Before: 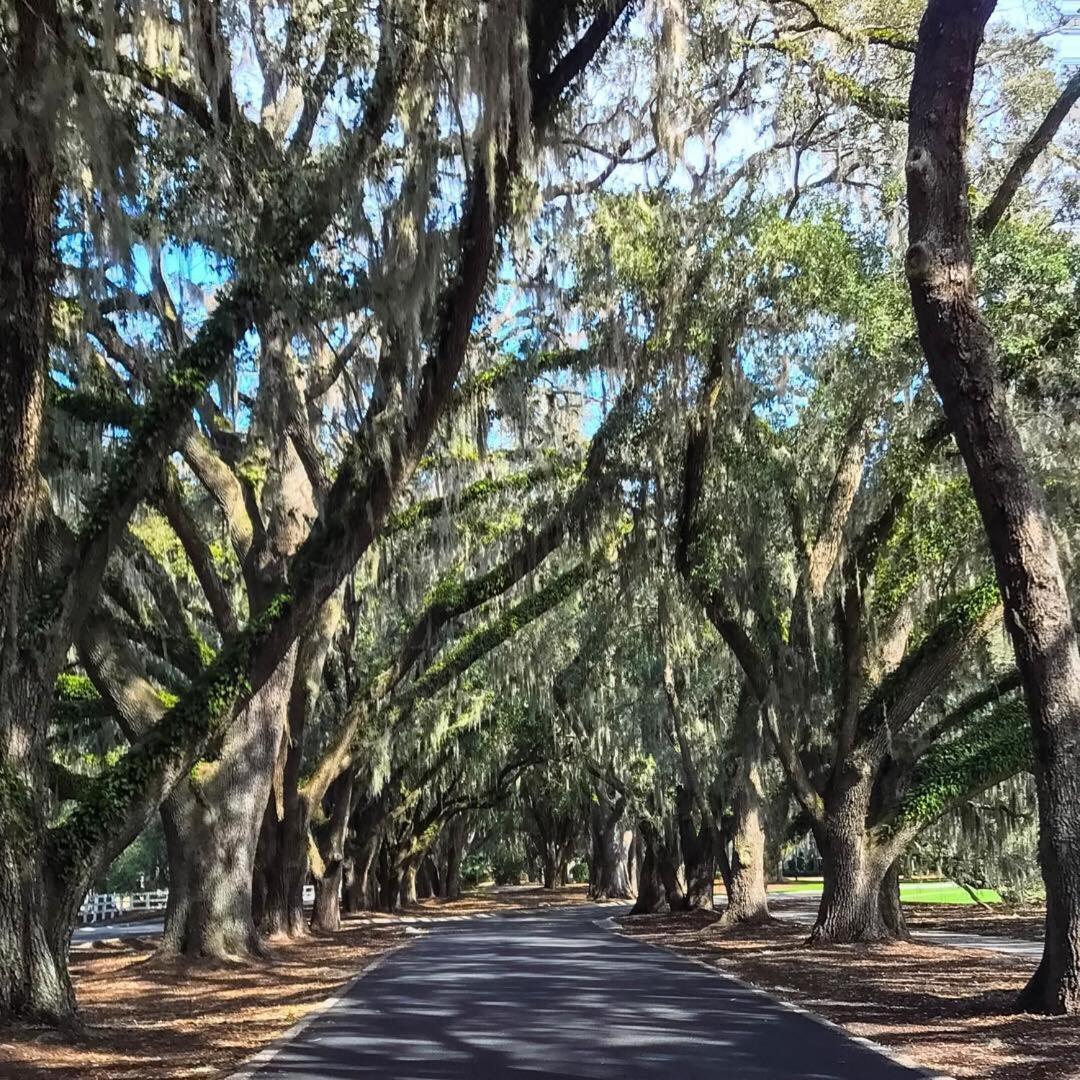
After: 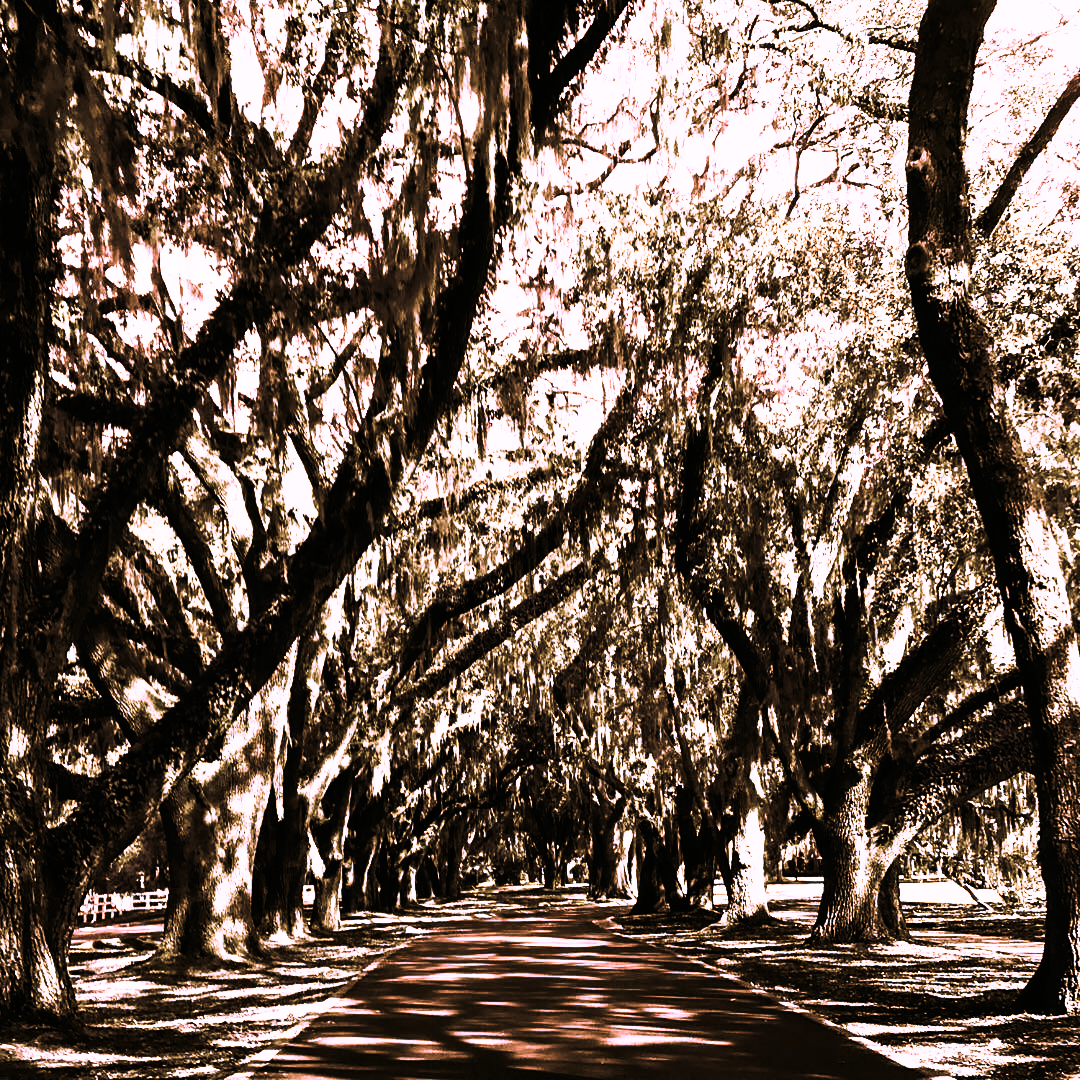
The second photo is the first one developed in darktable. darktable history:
tone curve: curves: ch0 [(0, 0) (0.003, 0) (0.011, 0.001) (0.025, 0.003) (0.044, 0.003) (0.069, 0.006) (0.1, 0.009) (0.136, 0.014) (0.177, 0.029) (0.224, 0.061) (0.277, 0.127) (0.335, 0.218) (0.399, 0.38) (0.468, 0.588) (0.543, 0.809) (0.623, 0.947) (0.709, 0.987) (0.801, 0.99) (0.898, 0.99) (1, 1)], preserve colors none
color look up table: target L [82.63, 80.67, 82.63, 82.66, 82.66, 82.63, 80.75, 82.51, 68.14, 58.04, 58.14, 58.27, 50.75, 40.71, 36.08, 39.01, 18.11, 200.27, 82.59, 66.49, 59.84, 60.67, 56.17, 50.73, 38.84, 35.01, 18.2, 10.74, 3.496, 82.63, 82.63, 79.74, 64.91, 61.87, 48.47, 51.89, 50.02, 45.93, 45.97, 42.75, 23.15, 82.66, 100.22, 82.66, 82.59, 82.63, 60.62, 51.54, 29.91], target a [63.65, 65.91, 63.65, 63.73, 63.73, 63.65, 66.21, 60.14, 12.22, 7.651, 7.271, 7.149, 11.85, 7.522, 6.065, 6.148, 3.031, 0, 63.57, 8.835, 6.411, 8.371, 9.762, 12.71, 6.14, 5.542, 4.978, 4.174, -4.897, 63.65, 63.65, 69.22, 5.092, 8.369, 10.01, 12.97, 10.75, 7.366, 7.169, 7.923, 4.964, 63.73, 1.267, 63.73, 63.57, 63.65, 8.023, 12.36, 6.752], target b [-30.85, 22.89, -30.85, -31.29, -31.29, -30.85, 17.82, 20.66, 3.408, 7.483, 7.161, 7.087, 8.289, 6.902, 5.522, 6.657, 3.986, 0, -30.4, 2.671, 6.222, 5.765, 8.525, 8.783, 6.67, 6.212, 4.178, 5.876, 4.511, -30.85, -30.85, 18.89, 7.05, 5.089, 8.279, 8.746, 8.148, 8.205, 7.727, 7.937, 6.807, -31.29, -0.58, -31.29, -30.4, -30.85, 6.215, 8.349, 6.658], num patches 49
